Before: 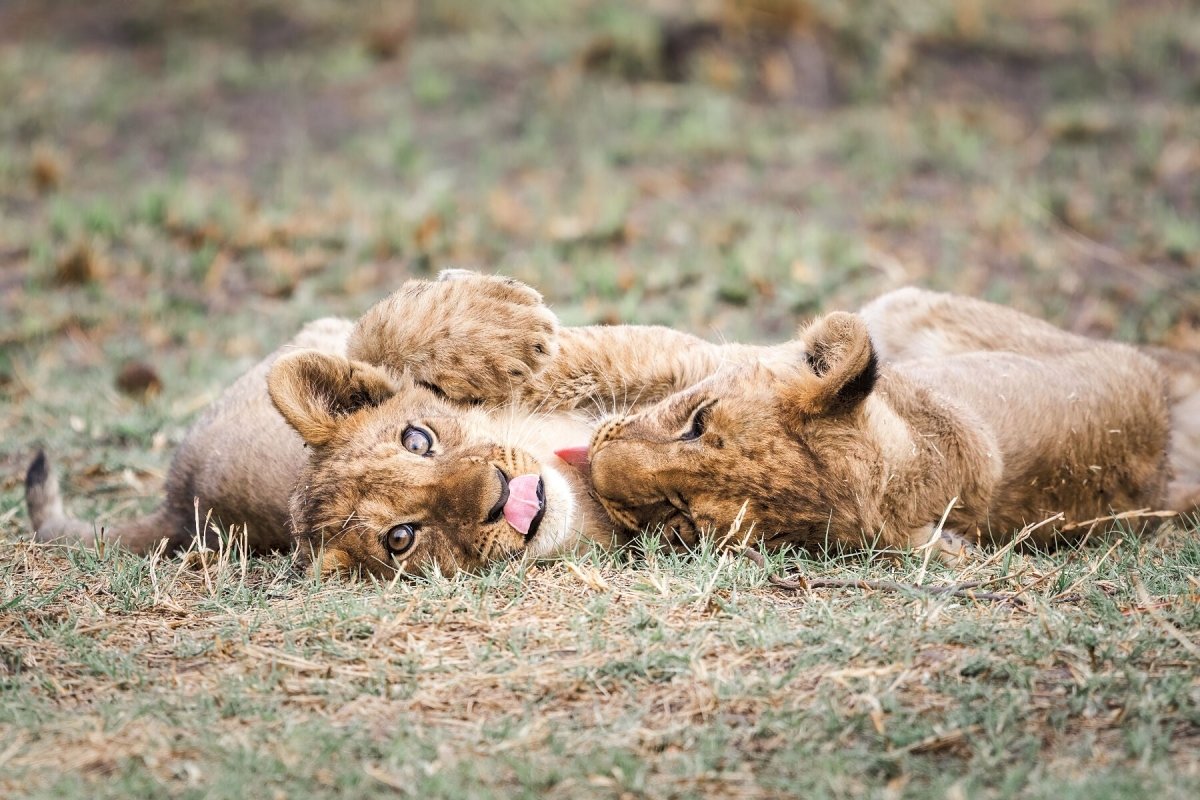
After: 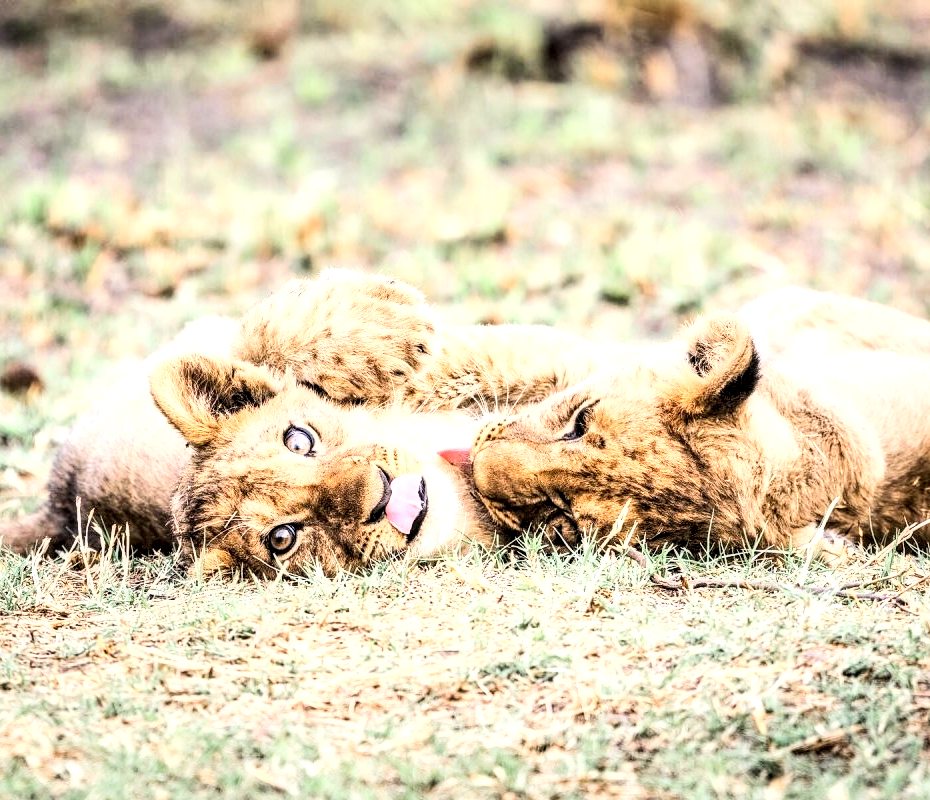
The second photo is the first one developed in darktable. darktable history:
base curve: curves: ch0 [(0, 0) (0.007, 0.004) (0.027, 0.03) (0.046, 0.07) (0.207, 0.54) (0.442, 0.872) (0.673, 0.972) (1, 1)]
crop: left 9.884%, right 12.569%
local contrast: highlights 60%, shadows 62%, detail 160%
